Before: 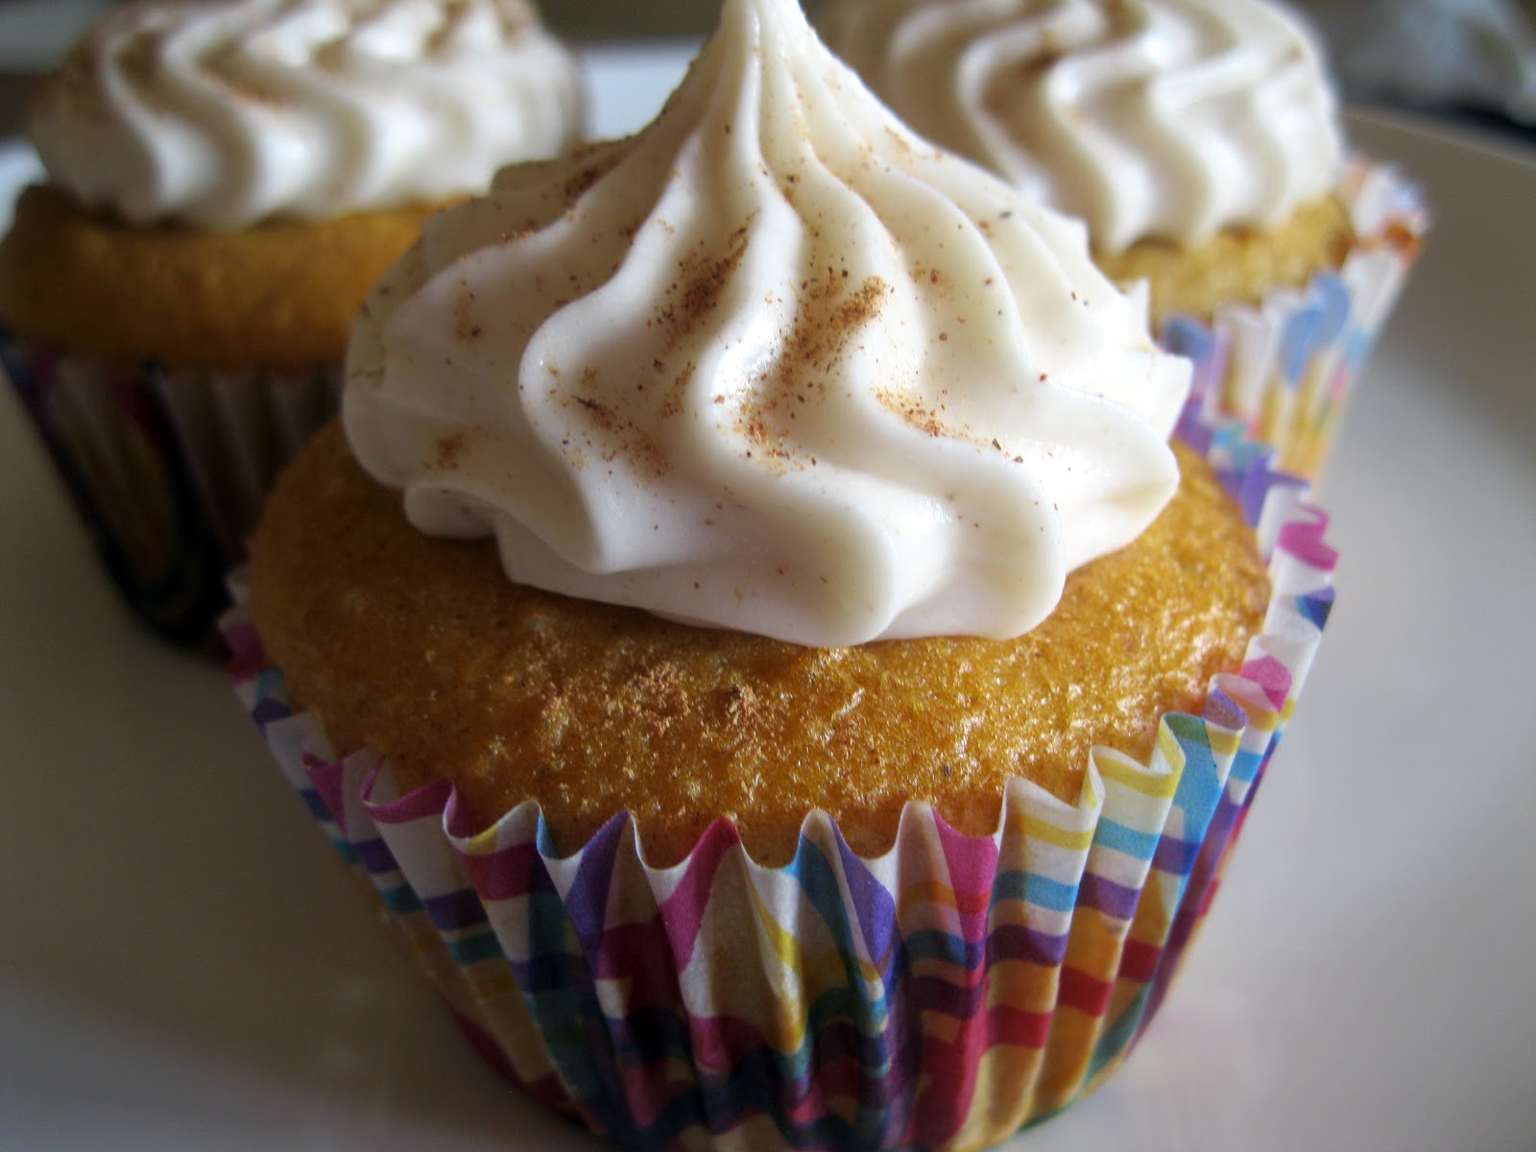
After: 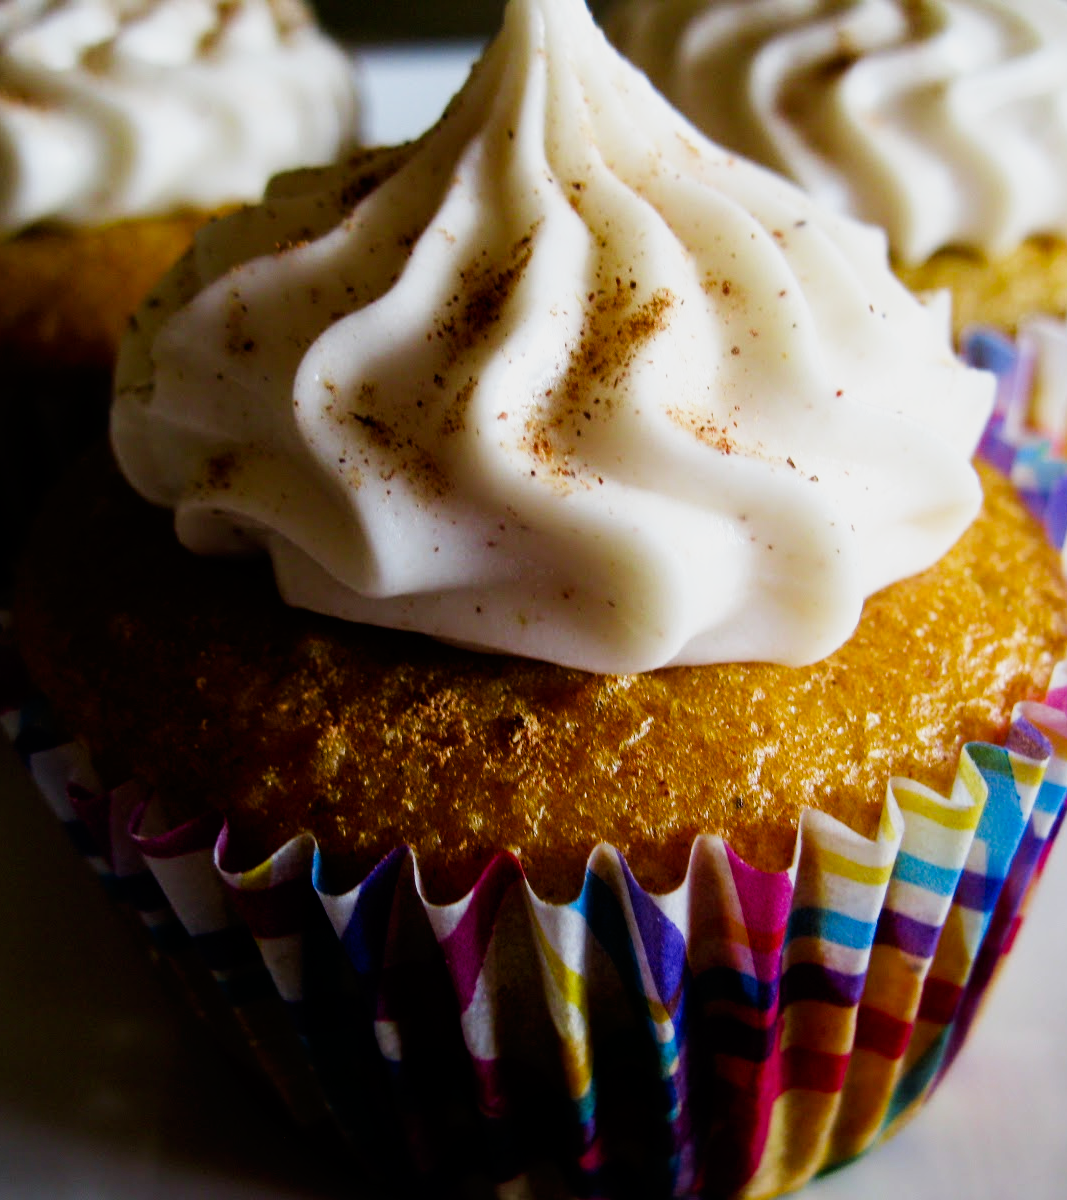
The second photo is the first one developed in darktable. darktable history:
crop and rotate: left 15.446%, right 17.836%
sigmoid: contrast 1.7
tone equalizer: on, module defaults
tone curve: curves: ch0 [(0, 0) (0.003, 0) (0.011, 0.001) (0.025, 0.003) (0.044, 0.006) (0.069, 0.009) (0.1, 0.013) (0.136, 0.032) (0.177, 0.067) (0.224, 0.121) (0.277, 0.185) (0.335, 0.255) (0.399, 0.333) (0.468, 0.417) (0.543, 0.508) (0.623, 0.606) (0.709, 0.71) (0.801, 0.819) (0.898, 0.926) (1, 1)], preserve colors none
